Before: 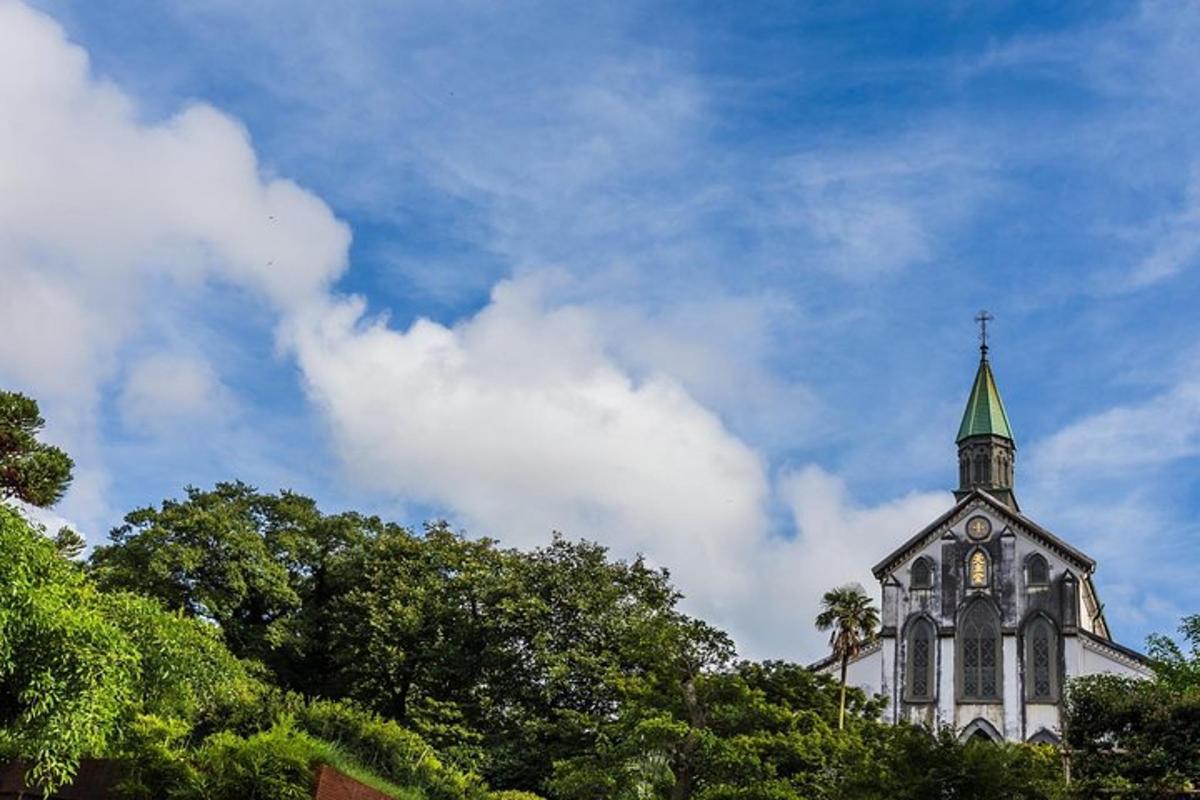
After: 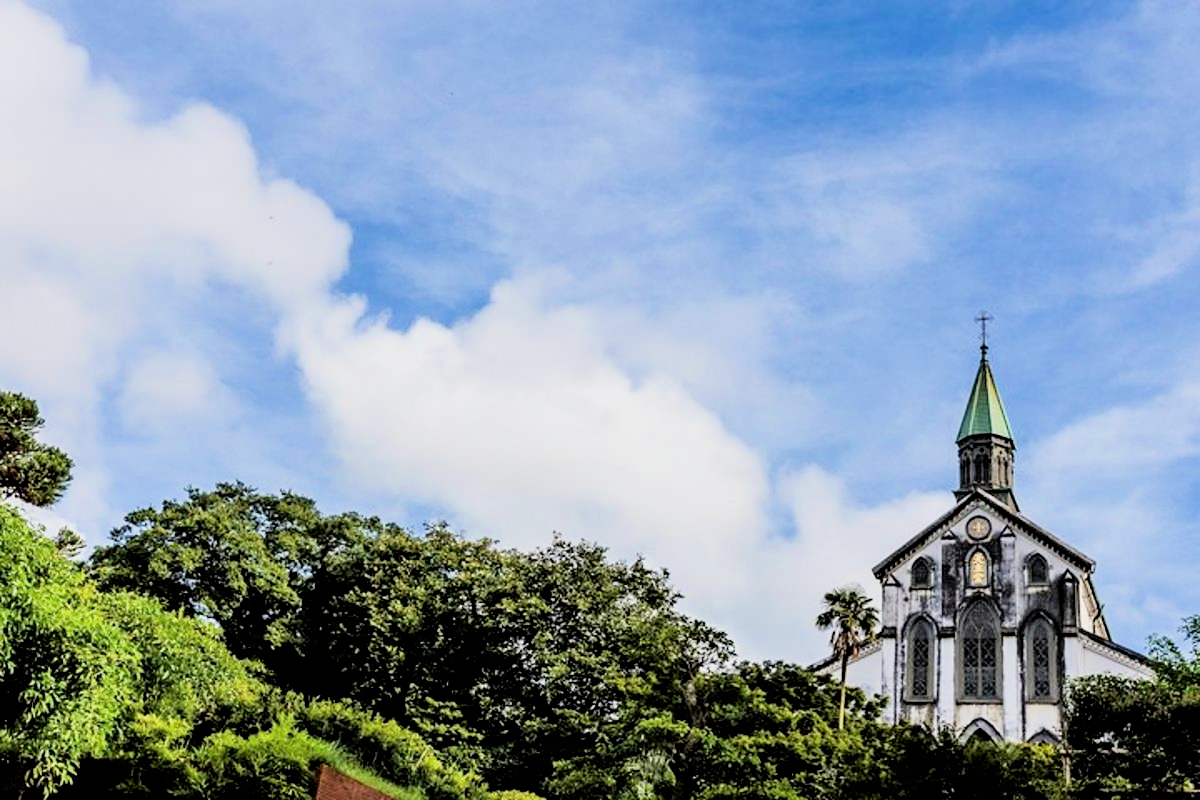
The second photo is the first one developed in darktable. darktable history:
filmic rgb: black relative exposure -2.86 EV, white relative exposure 4.56 EV, threshold 2.99 EV, hardness 1.75, contrast 1.246, enable highlight reconstruction true
contrast brightness saturation: contrast 0.096, brightness 0.011, saturation 0.02
exposure: exposure 0.923 EV, compensate exposure bias true, compensate highlight preservation false
